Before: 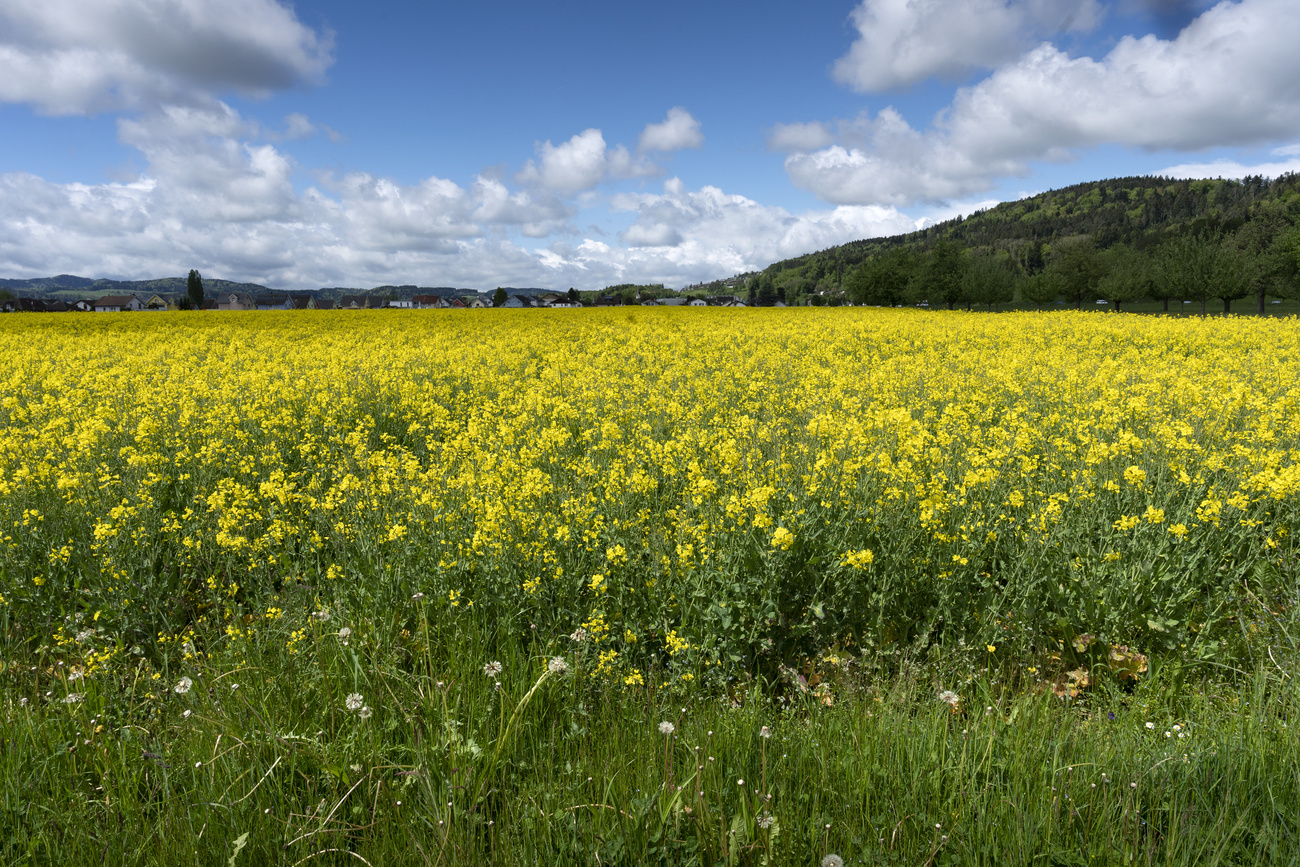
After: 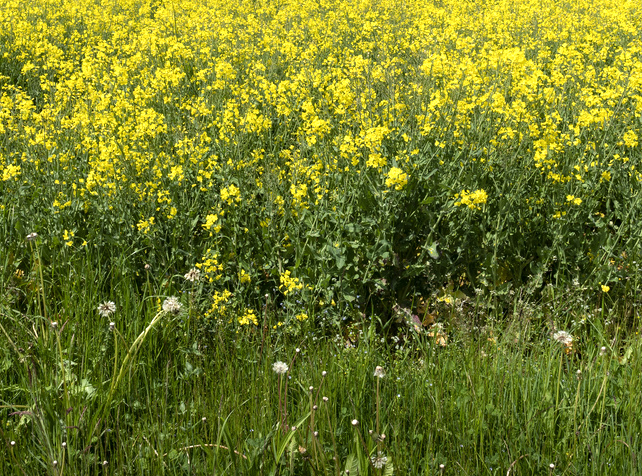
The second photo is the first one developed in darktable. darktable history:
tone equalizer: -8 EV -0.389 EV, -7 EV -0.39 EV, -6 EV -0.347 EV, -5 EV -0.216 EV, -3 EV 0.253 EV, -2 EV 0.334 EV, -1 EV 0.401 EV, +0 EV 0.423 EV
crop: left 29.699%, top 41.57%, right 20.866%, bottom 3.473%
